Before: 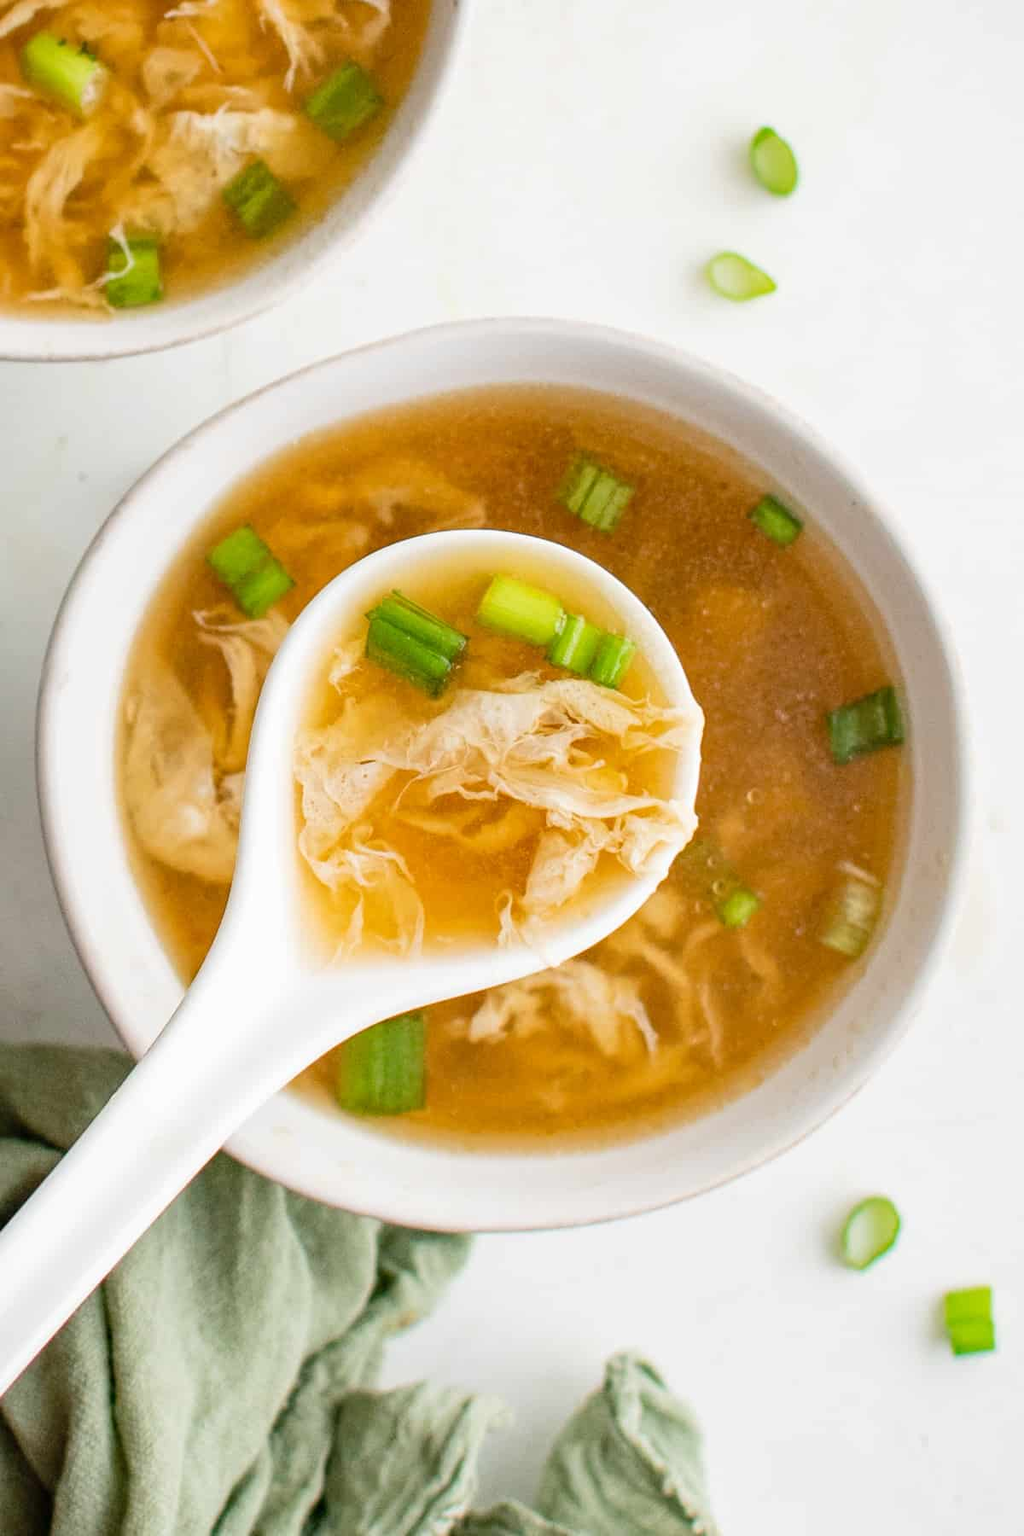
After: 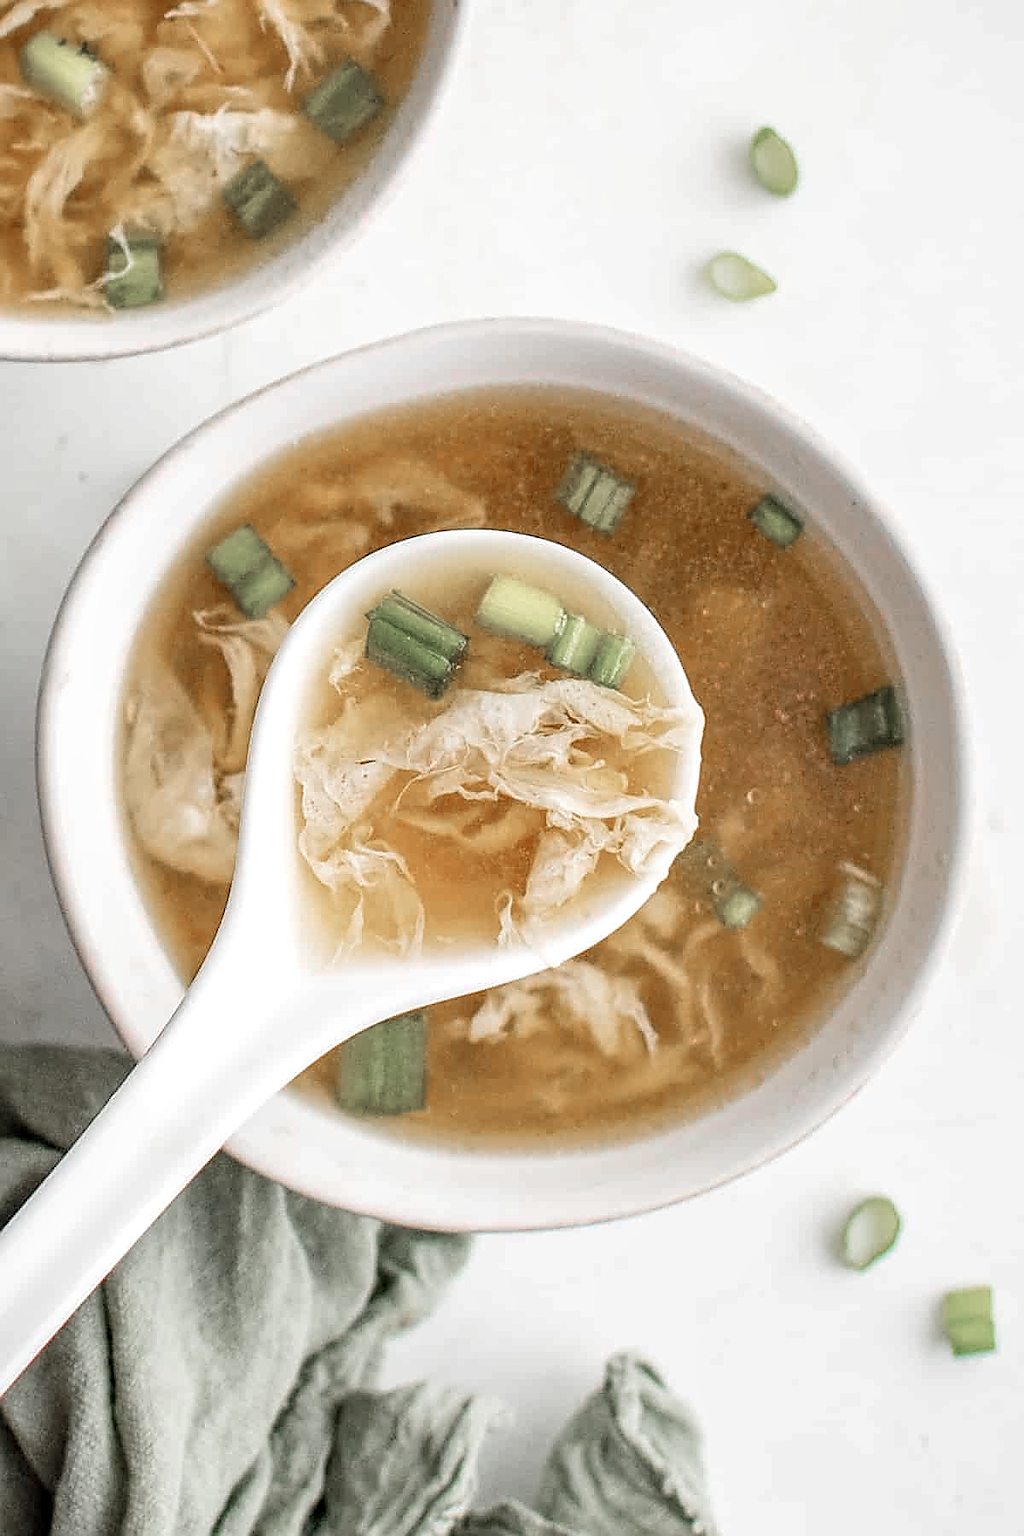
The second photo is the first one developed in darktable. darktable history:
local contrast: detail 130%
color zones: curves: ch1 [(0, 0.708) (0.088, 0.648) (0.245, 0.187) (0.429, 0.326) (0.571, 0.498) (0.714, 0.5) (0.857, 0.5) (1, 0.708)]
sharpen: radius 1.368, amount 1.26, threshold 0.637
